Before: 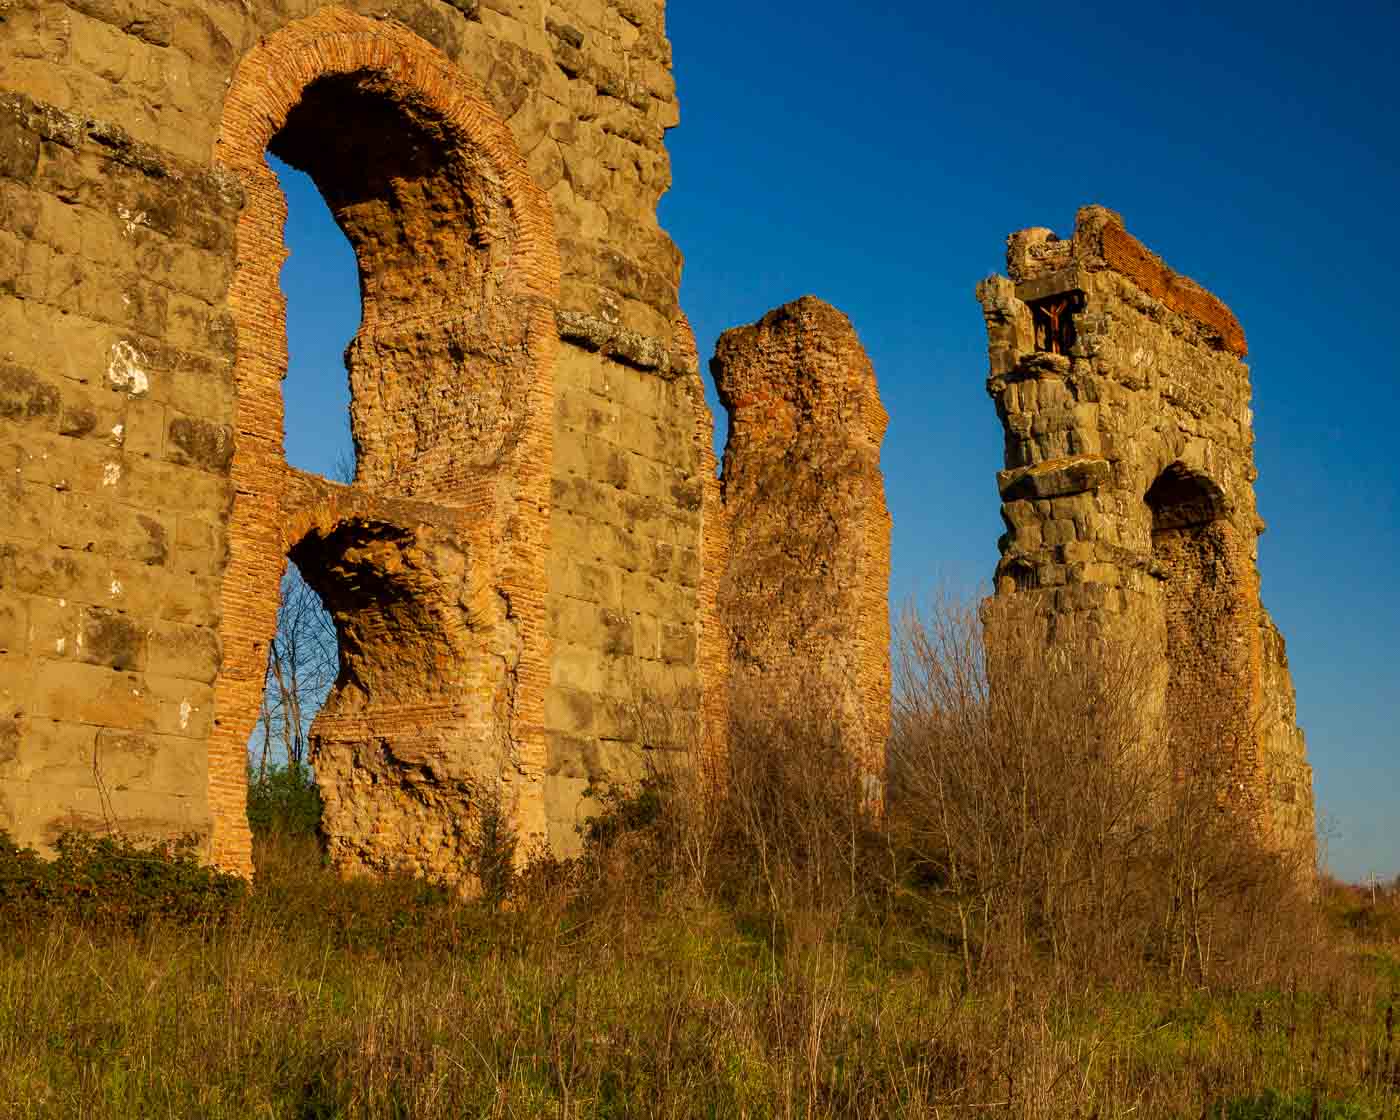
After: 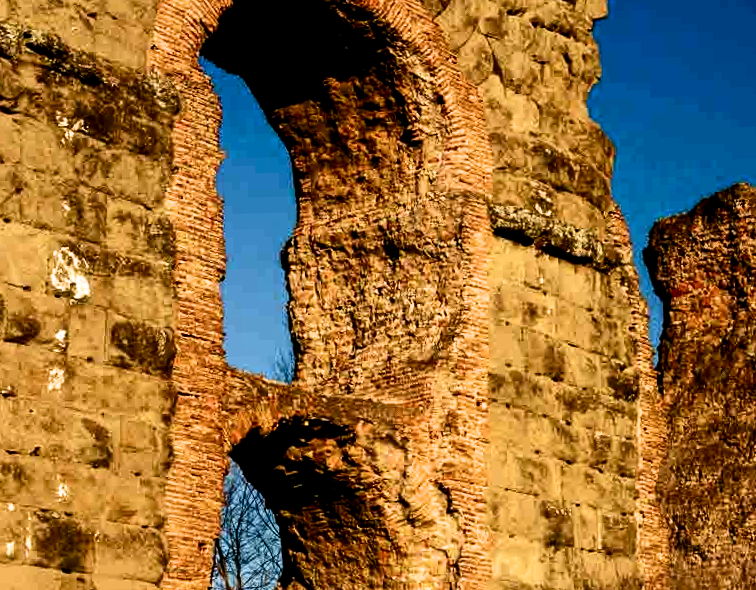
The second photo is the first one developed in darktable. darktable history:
filmic rgb: black relative exposure -3.63 EV, white relative exposure 2.16 EV, hardness 3.62
crop and rotate: left 3.047%, top 7.509%, right 42.236%, bottom 37.598%
rotate and perspective: rotation -1.32°, lens shift (horizontal) -0.031, crop left 0.015, crop right 0.985, crop top 0.047, crop bottom 0.982
contrast brightness saturation: contrast 0.2, brightness -0.11, saturation 0.1
